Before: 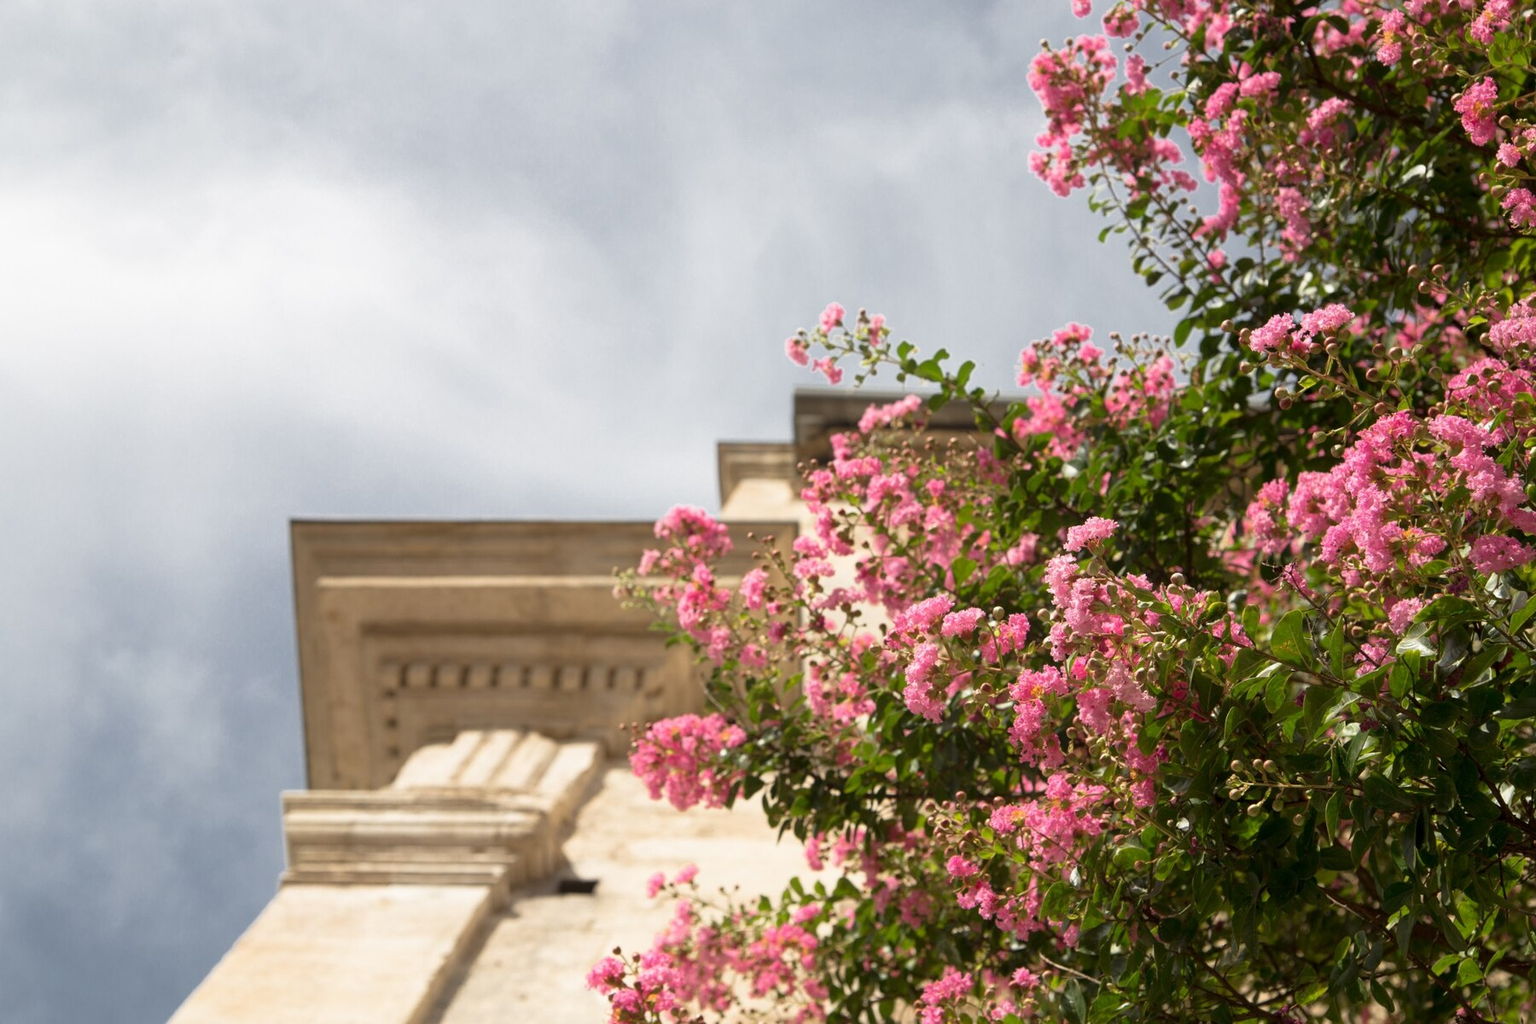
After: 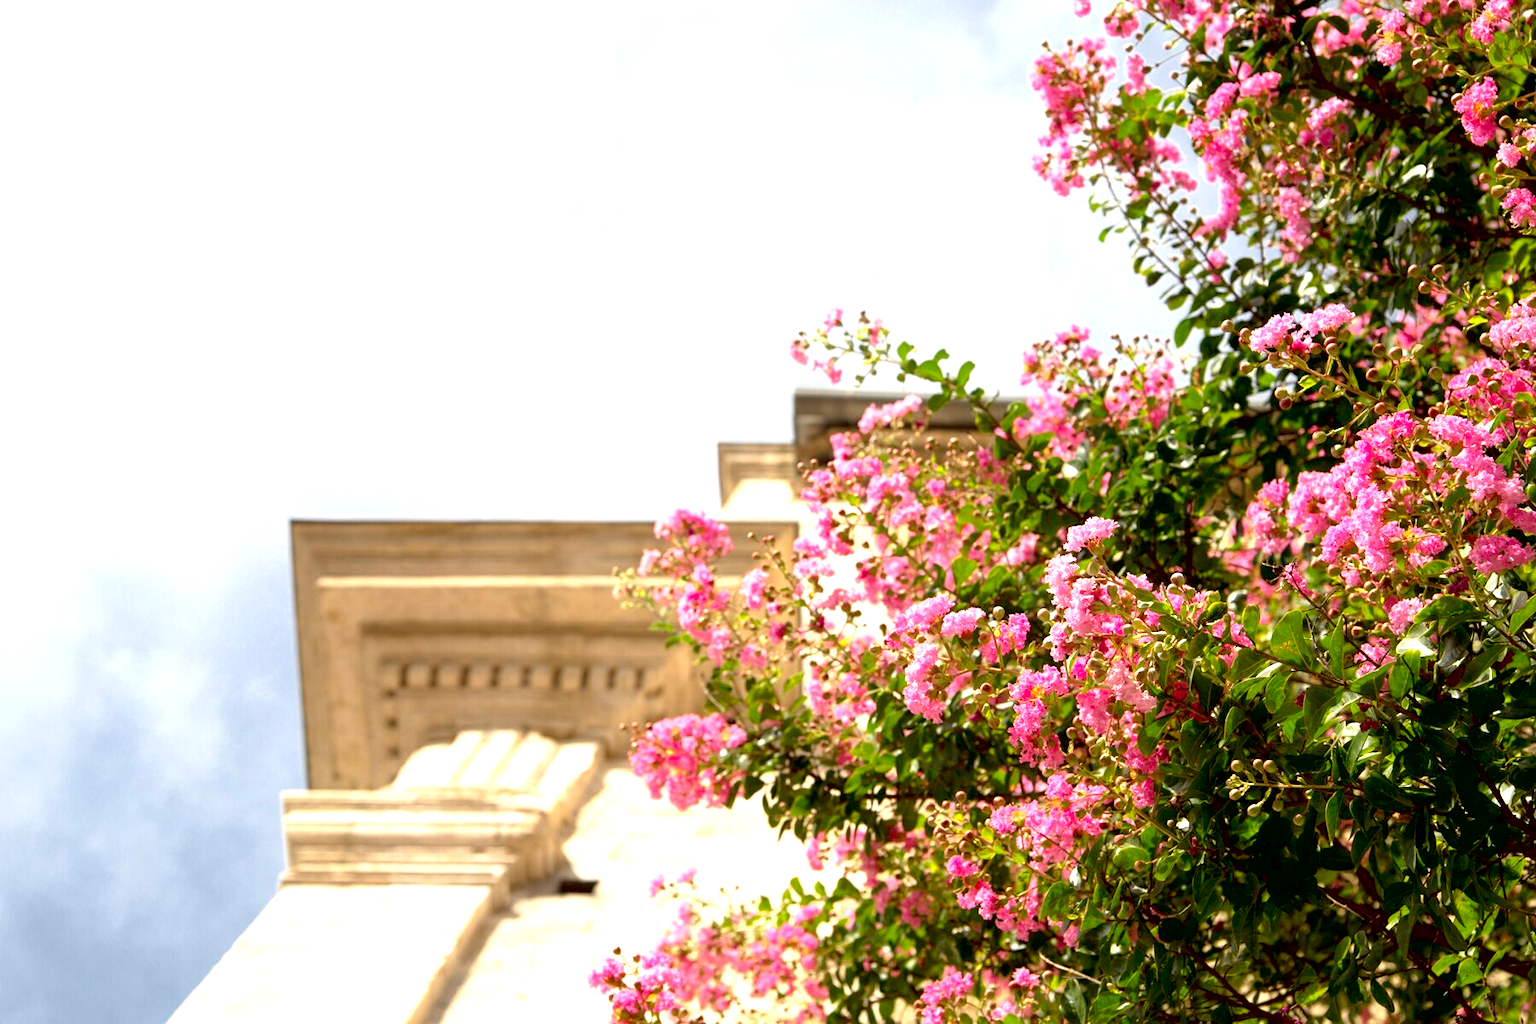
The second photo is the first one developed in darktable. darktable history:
contrast brightness saturation: contrast 0.082, saturation 0.201
exposure: black level correction 0.01, exposure 1 EV, compensate highlight preservation false
